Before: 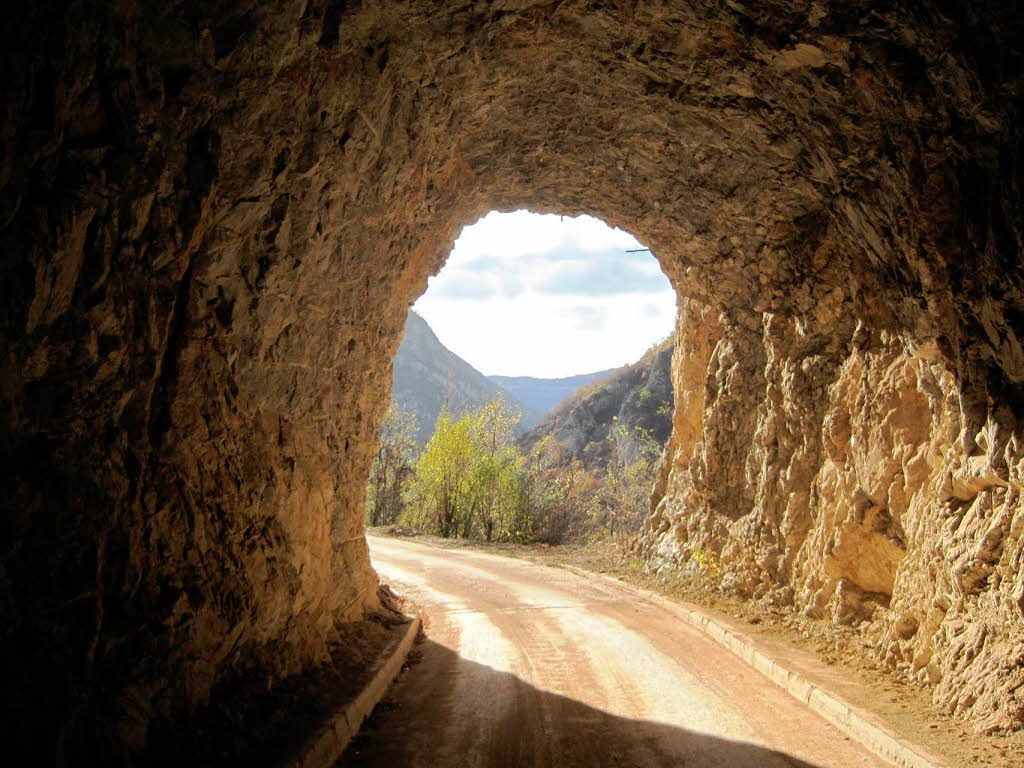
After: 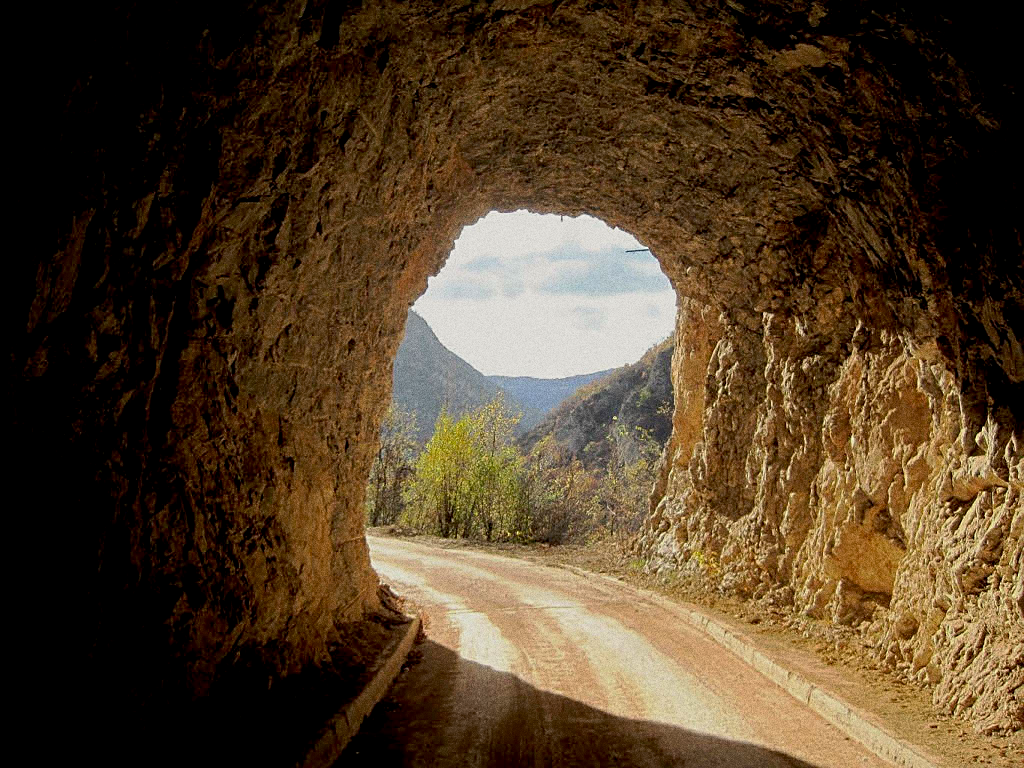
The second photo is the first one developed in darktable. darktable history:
exposure: black level correction 0.011, exposure -0.478 EV, compensate highlight preservation false
grain: coarseness 0.09 ISO, strength 40%
color correction: highlights b* 3
sharpen: on, module defaults
